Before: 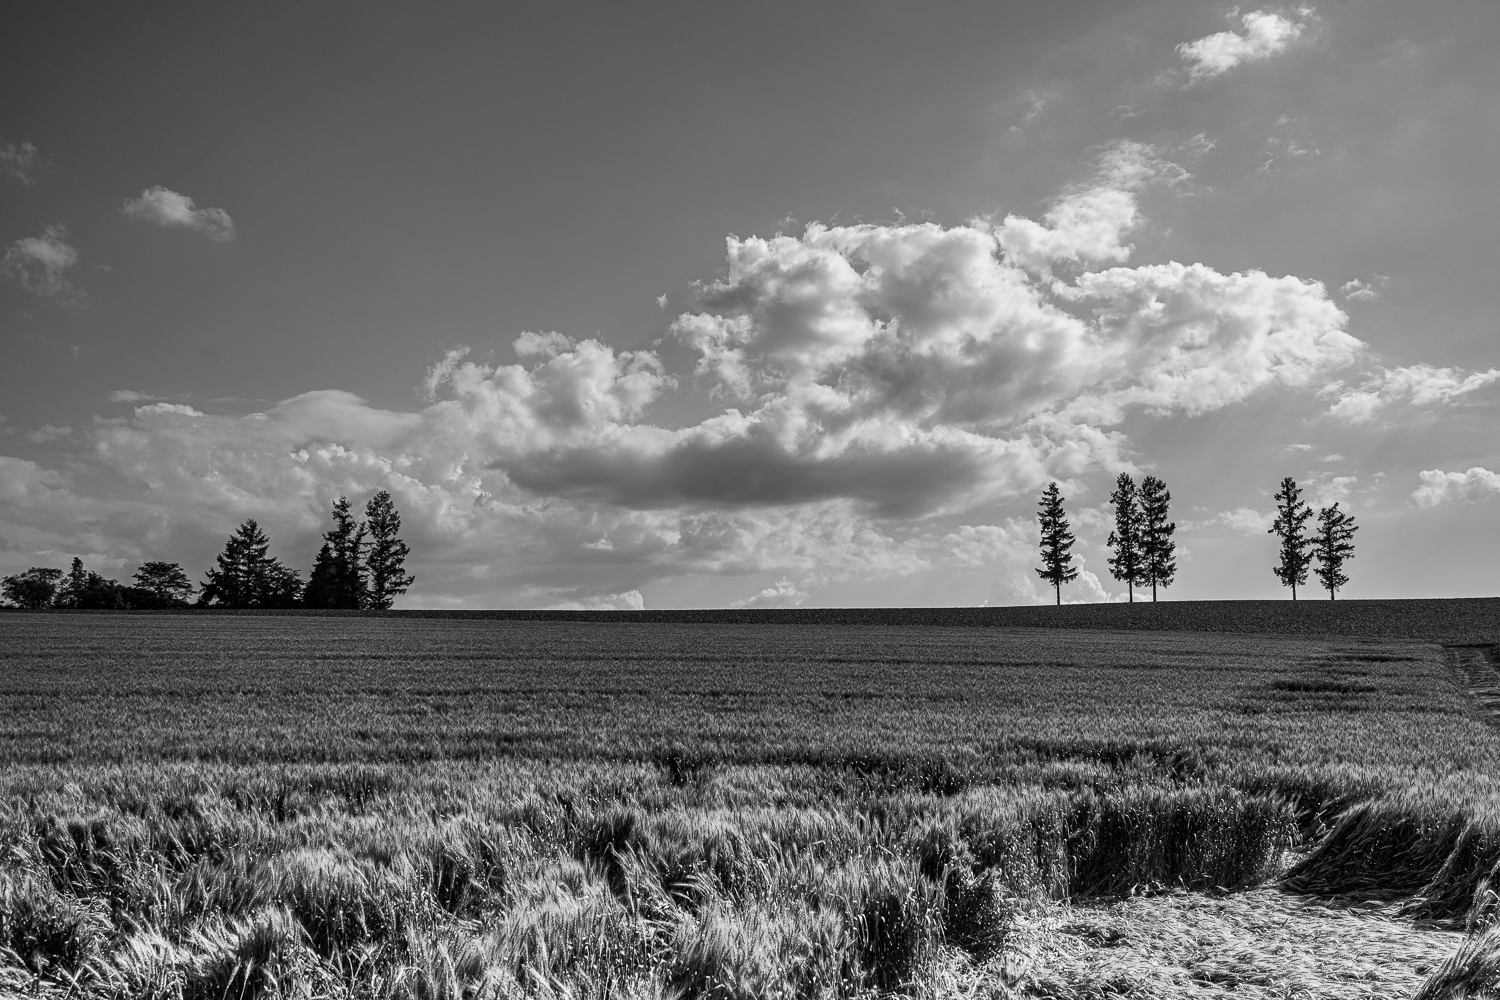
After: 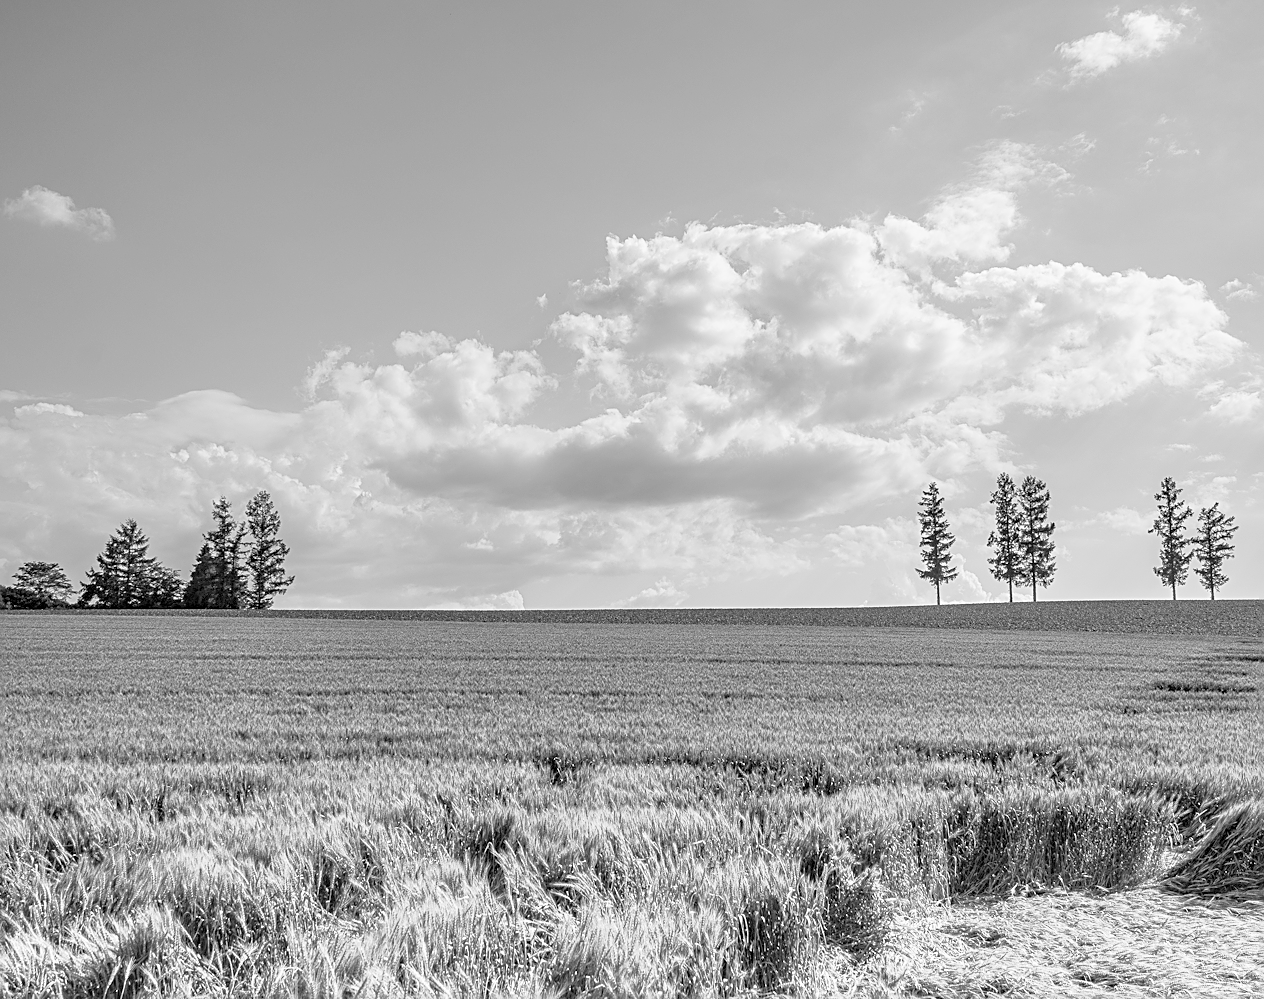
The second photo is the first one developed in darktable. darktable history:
sharpen: on, module defaults
crop: left 8.026%, right 7.374%
